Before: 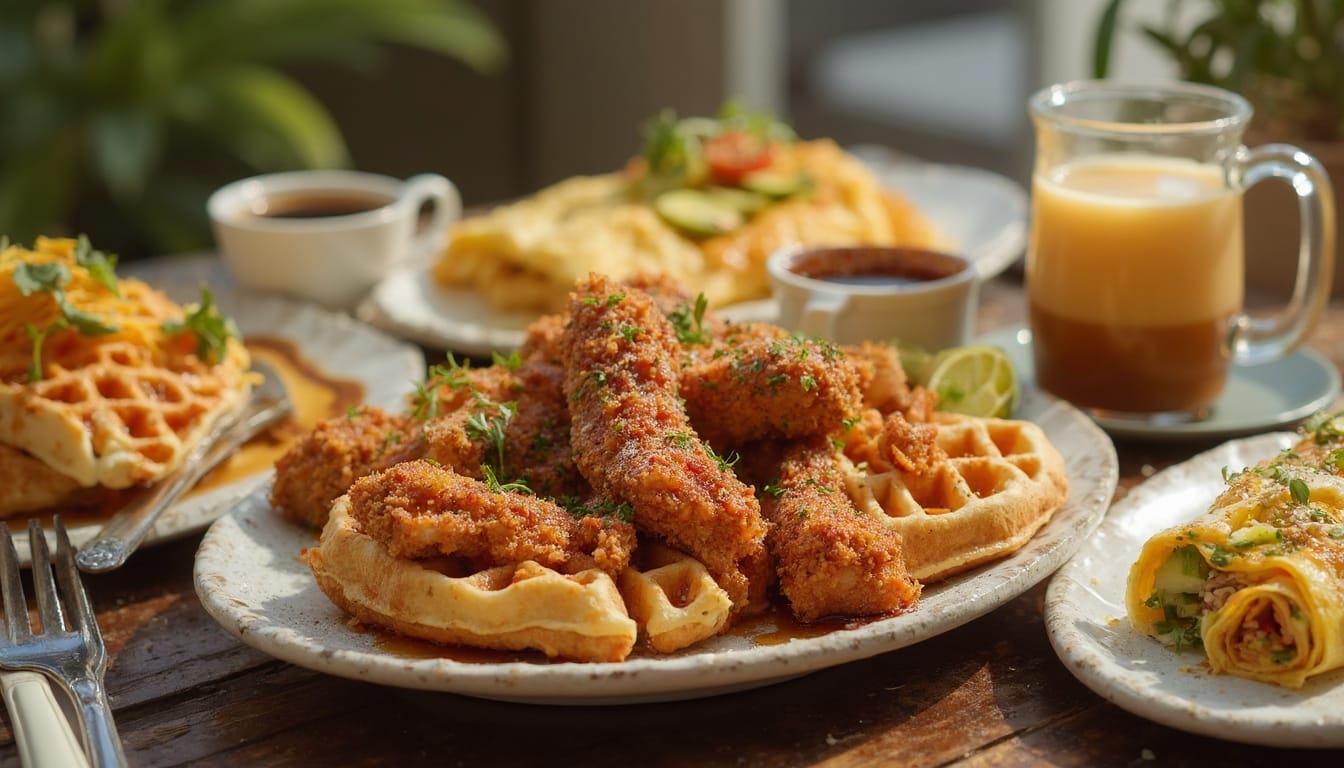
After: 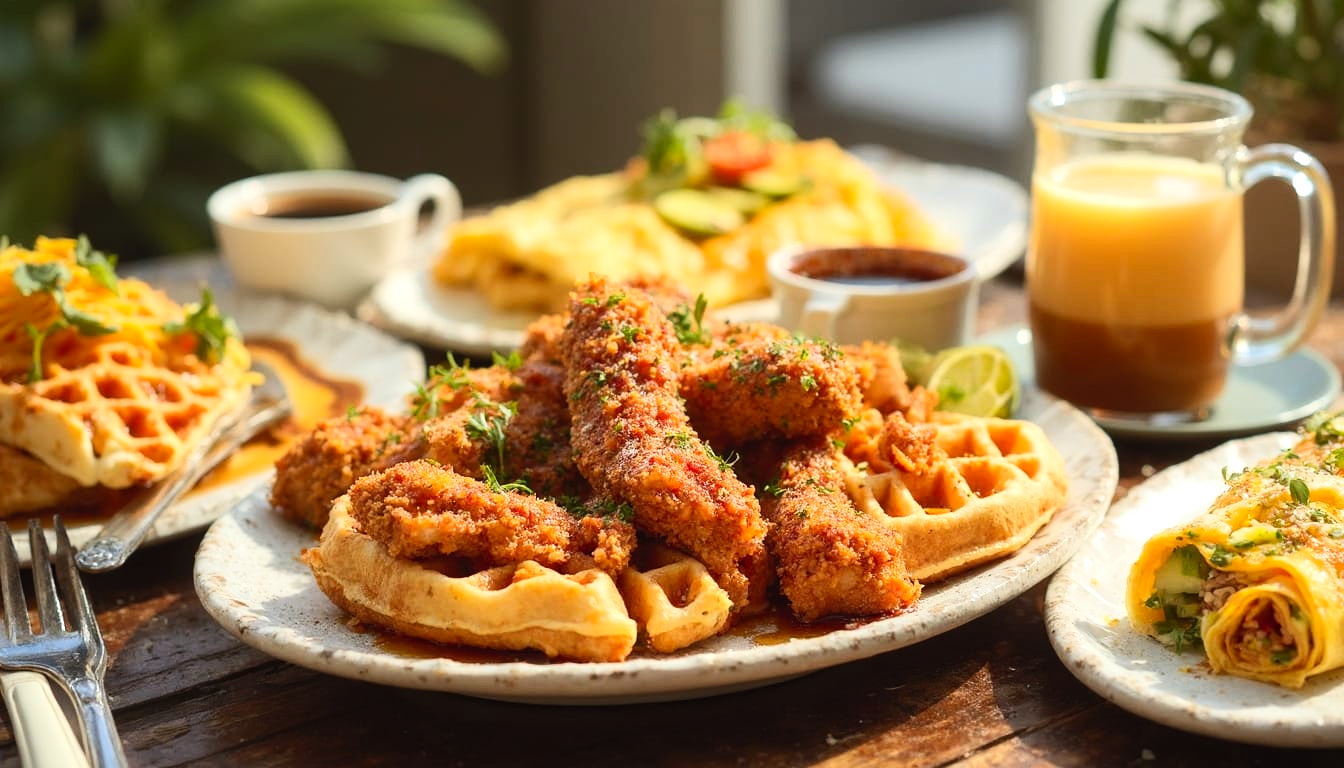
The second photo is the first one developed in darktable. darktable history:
contrast brightness saturation: contrast 0.2, brightness 0.16, saturation 0.22
tone equalizer: -8 EV -0.417 EV, -7 EV -0.389 EV, -6 EV -0.333 EV, -5 EV -0.222 EV, -3 EV 0.222 EV, -2 EV 0.333 EV, -1 EV 0.389 EV, +0 EV 0.417 EV, edges refinement/feathering 500, mask exposure compensation -1.25 EV, preserve details no
